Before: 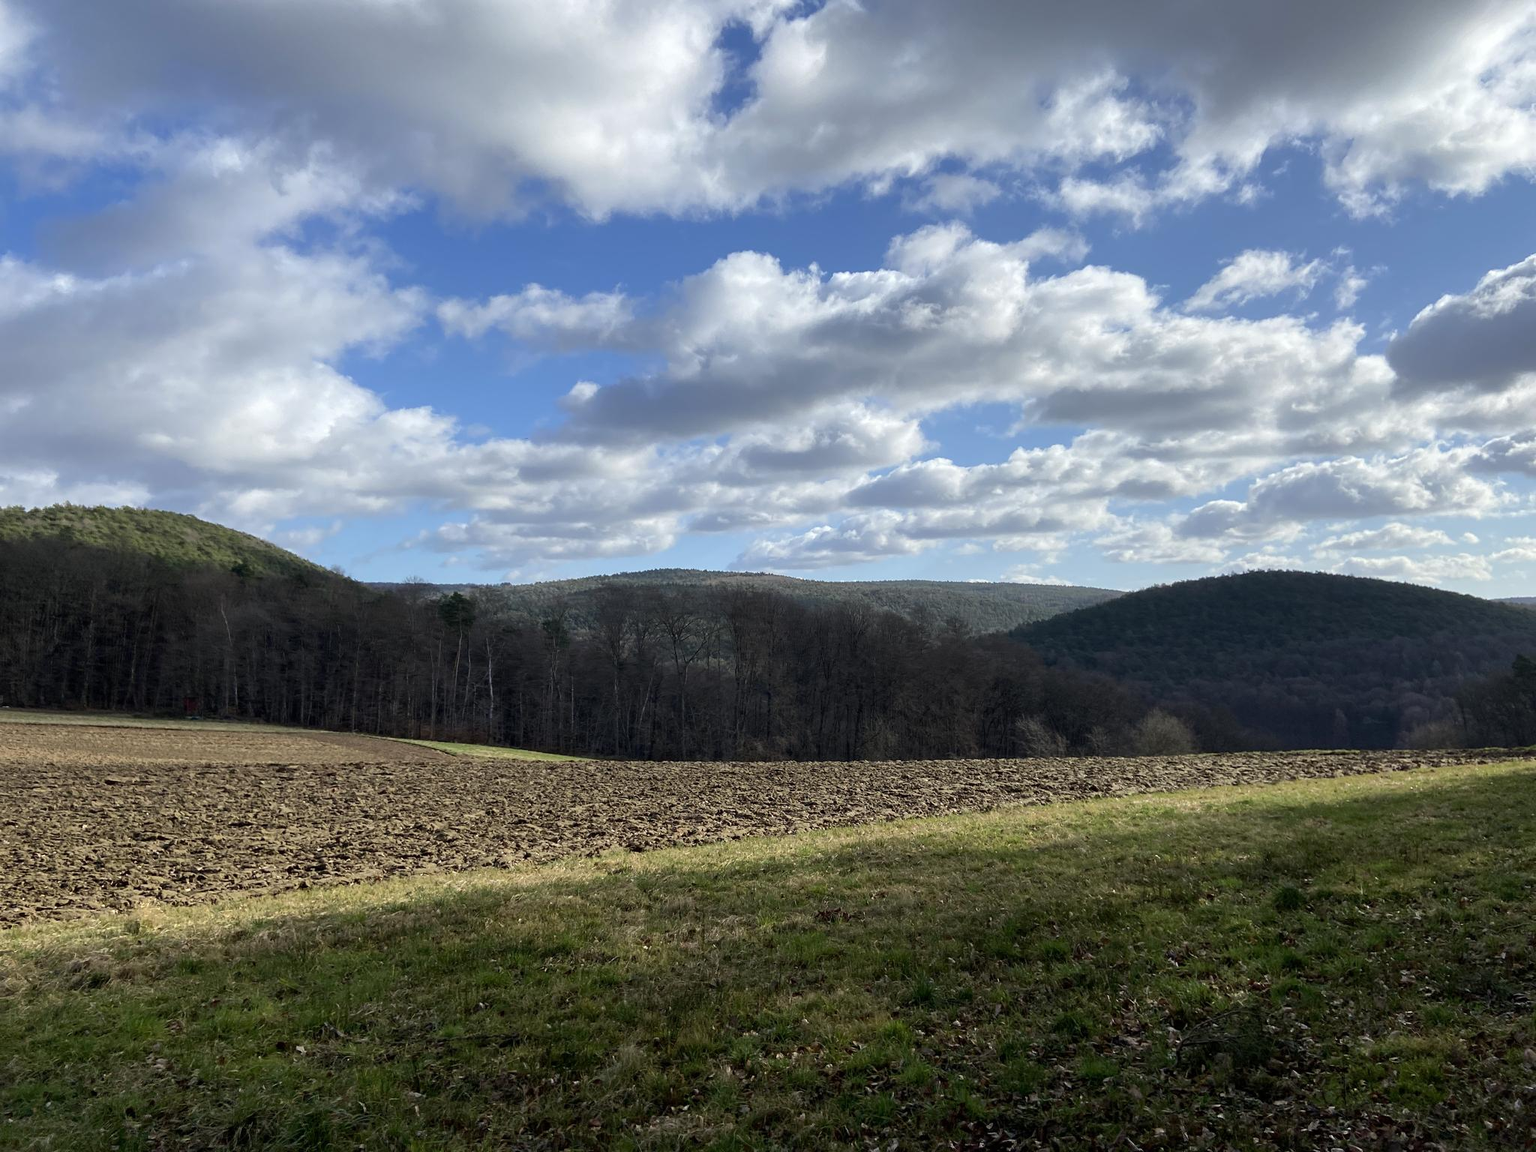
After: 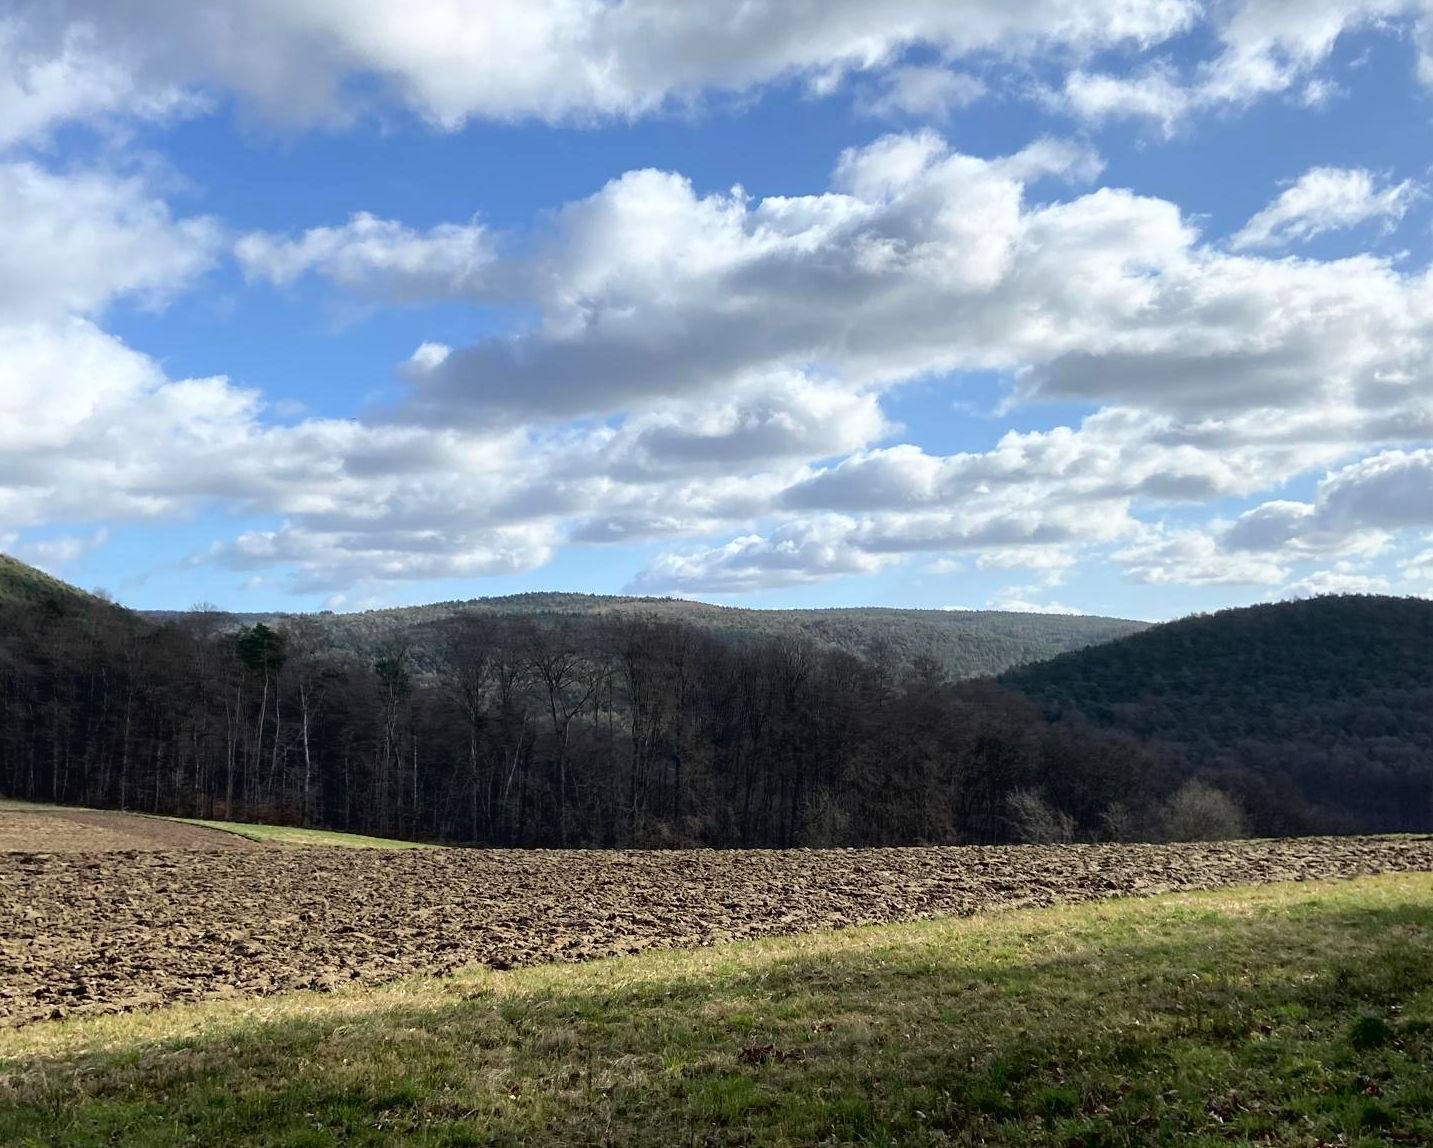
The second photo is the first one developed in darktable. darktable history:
tone curve: curves: ch0 [(0, 0) (0.003, 0.022) (0.011, 0.025) (0.025, 0.025) (0.044, 0.029) (0.069, 0.042) (0.1, 0.068) (0.136, 0.118) (0.177, 0.176) (0.224, 0.233) (0.277, 0.299) (0.335, 0.371) (0.399, 0.448) (0.468, 0.526) (0.543, 0.605) (0.623, 0.684) (0.709, 0.775) (0.801, 0.869) (0.898, 0.957) (1, 1)], color space Lab, independent channels, preserve colors none
crop and rotate: left 17.004%, top 10.85%, right 12.978%, bottom 14.381%
